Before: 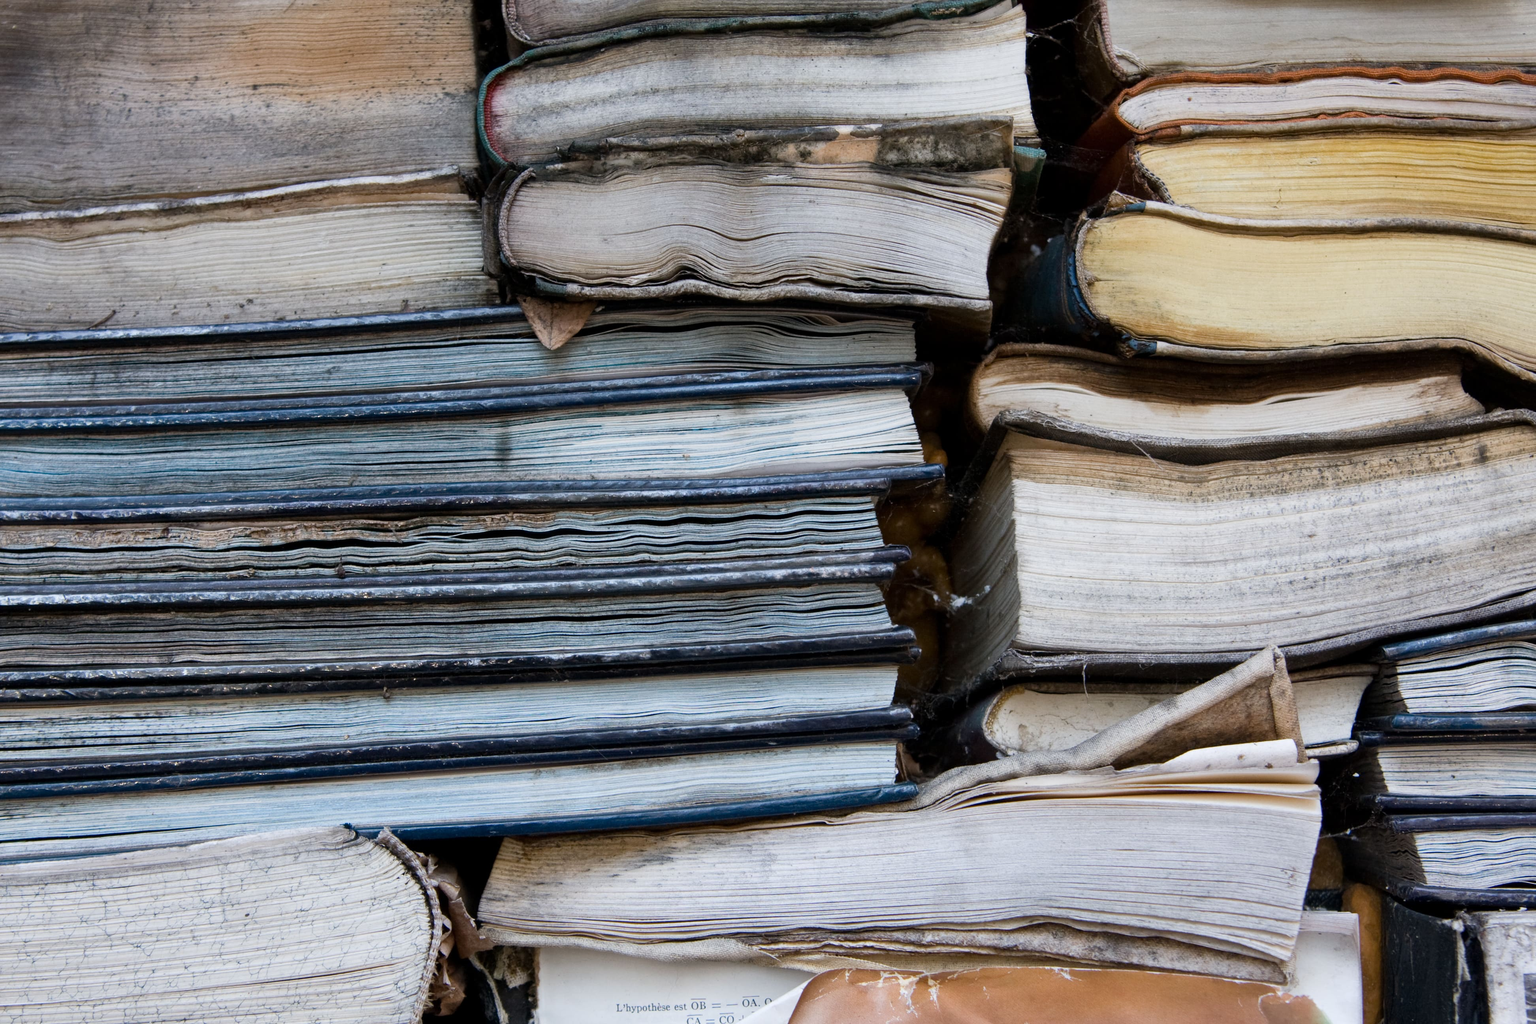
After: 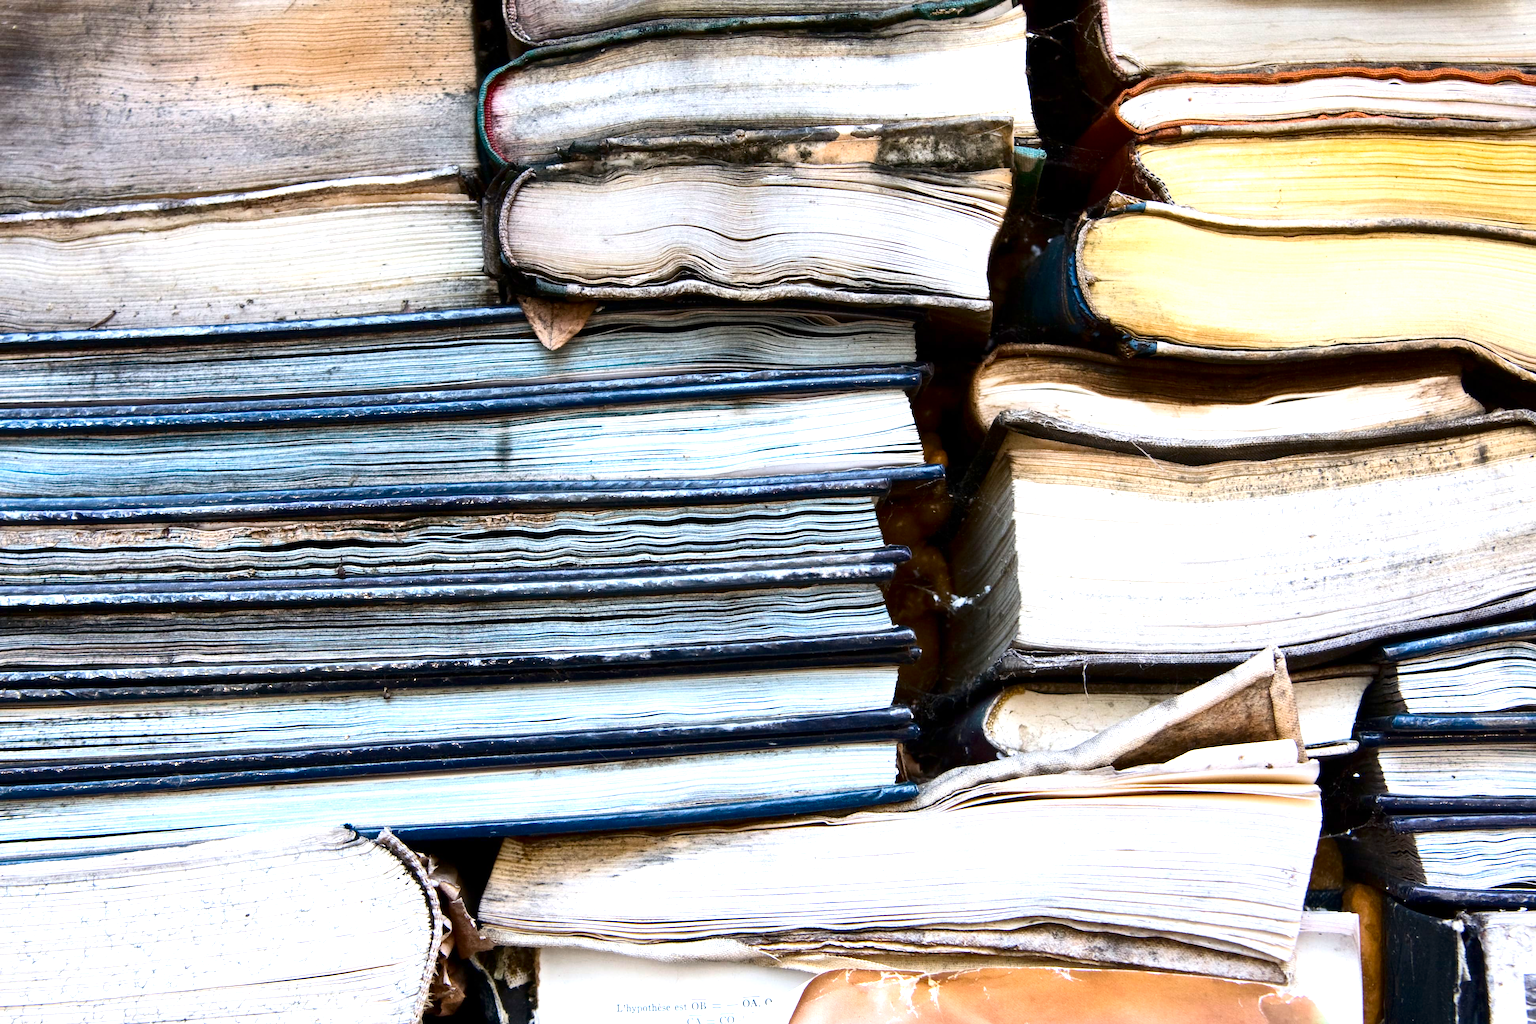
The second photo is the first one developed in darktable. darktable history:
contrast brightness saturation: contrast 0.186, brightness -0.103, saturation 0.211
exposure: black level correction 0, exposure 1.097 EV, compensate highlight preservation false
